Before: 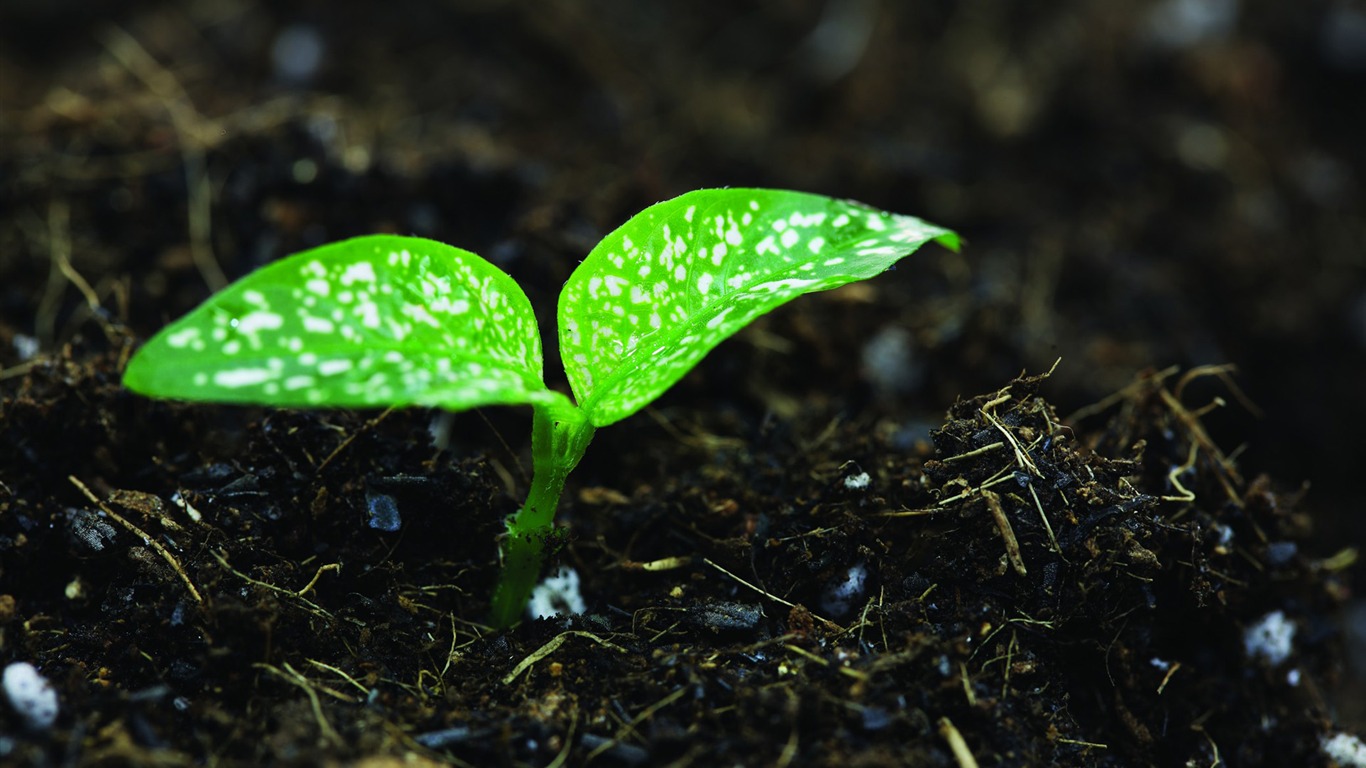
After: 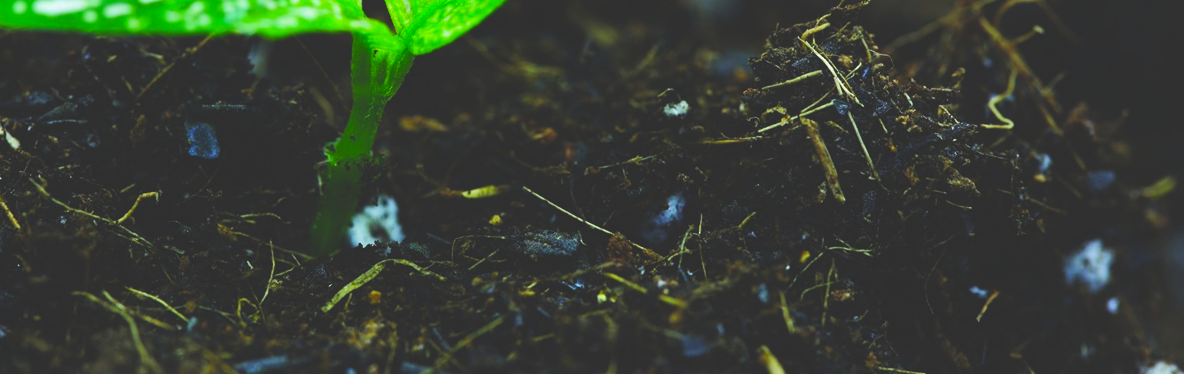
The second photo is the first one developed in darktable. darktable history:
crop and rotate: left 13.252%, top 48.484%, bottom 2.756%
exposure: black level correction -0.027, compensate exposure bias true, compensate highlight preservation false
color balance rgb: perceptual saturation grading › global saturation 41.211%, global vibrance 9.507%
